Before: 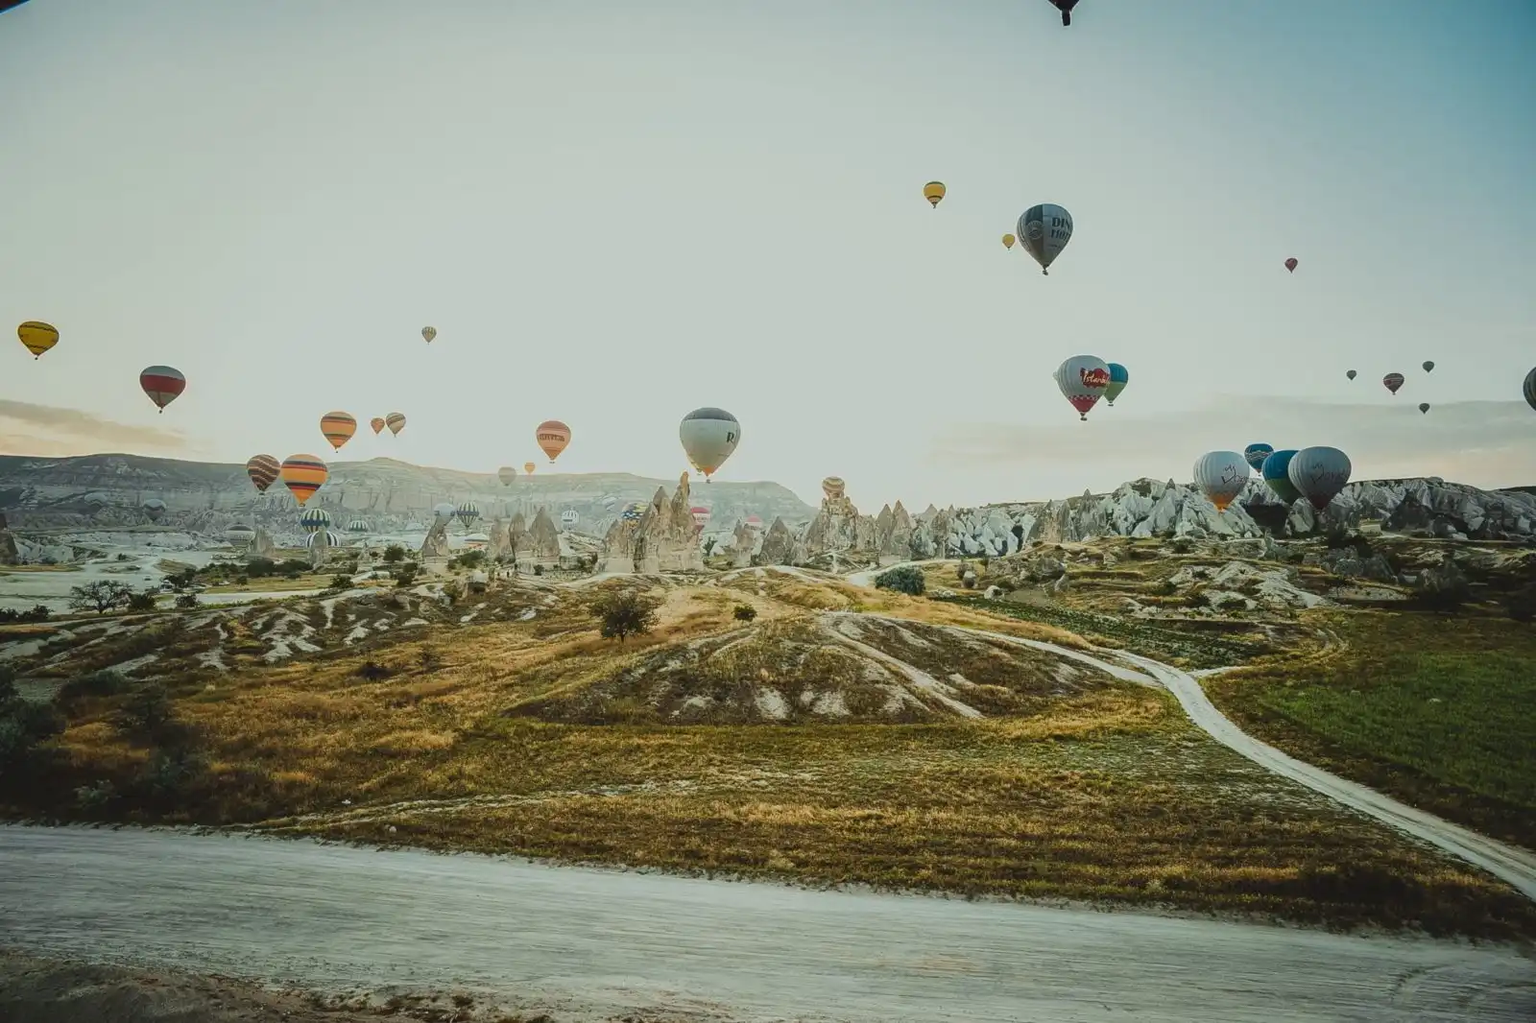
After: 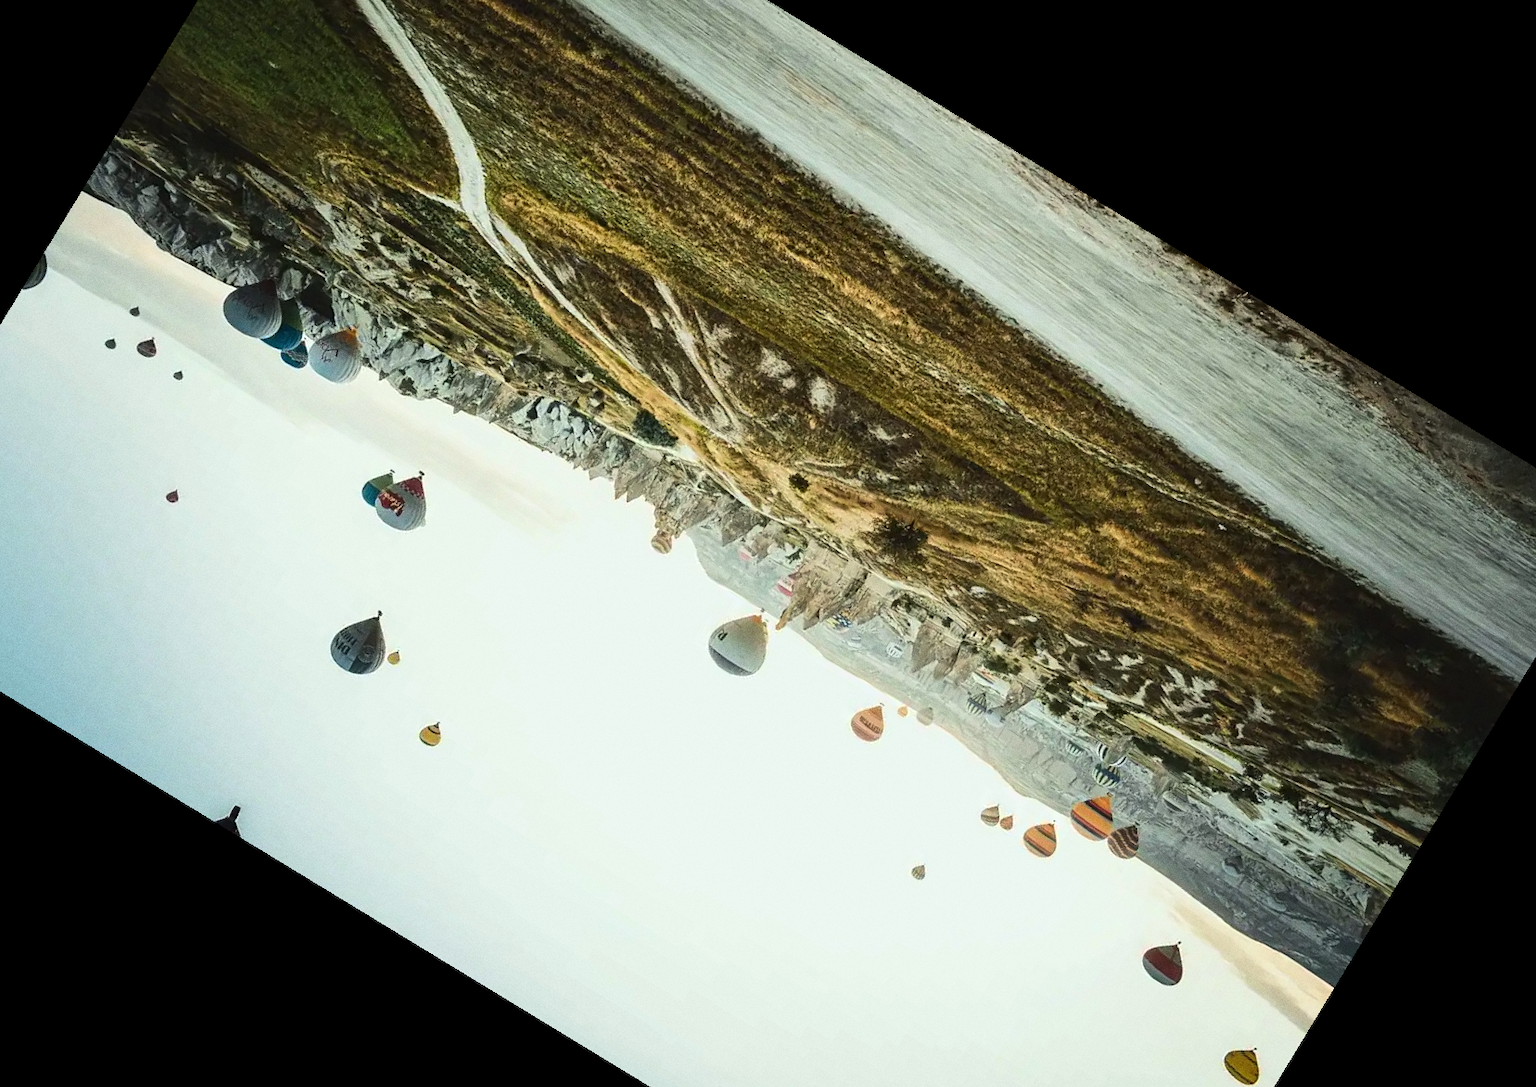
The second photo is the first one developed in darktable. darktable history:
crop and rotate: angle 148.68°, left 9.111%, top 15.603%, right 4.588%, bottom 17.041%
grain: coarseness 0.09 ISO
tone equalizer: -8 EV -0.75 EV, -7 EV -0.7 EV, -6 EV -0.6 EV, -5 EV -0.4 EV, -3 EV 0.4 EV, -2 EV 0.6 EV, -1 EV 0.7 EV, +0 EV 0.75 EV, edges refinement/feathering 500, mask exposure compensation -1.57 EV, preserve details no
